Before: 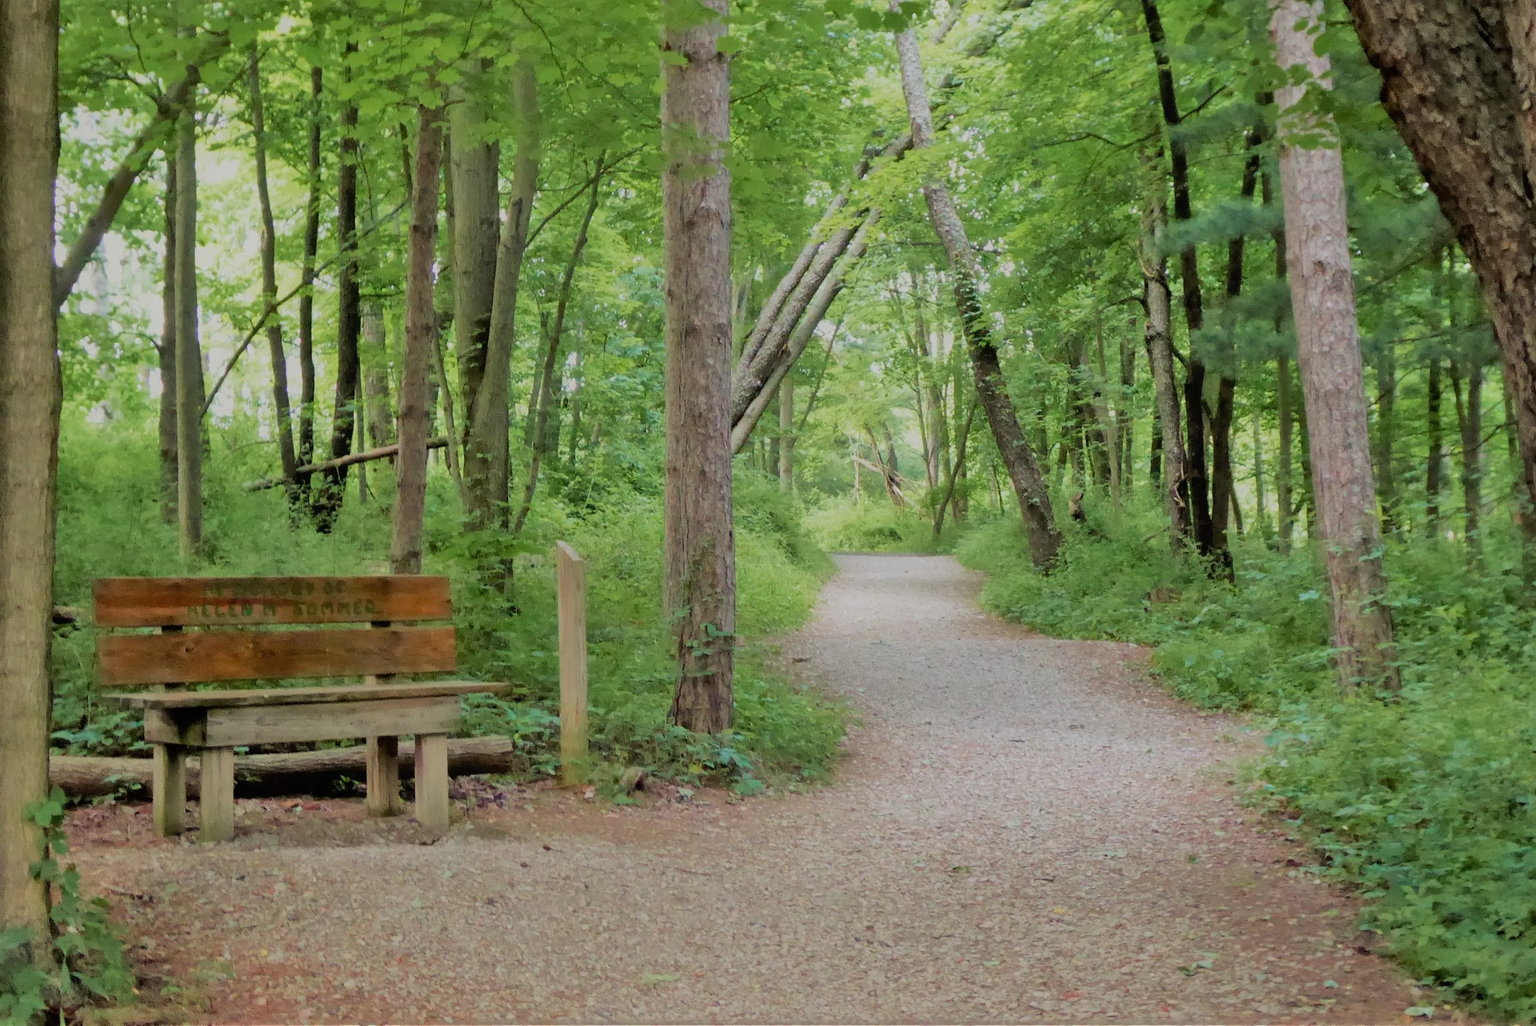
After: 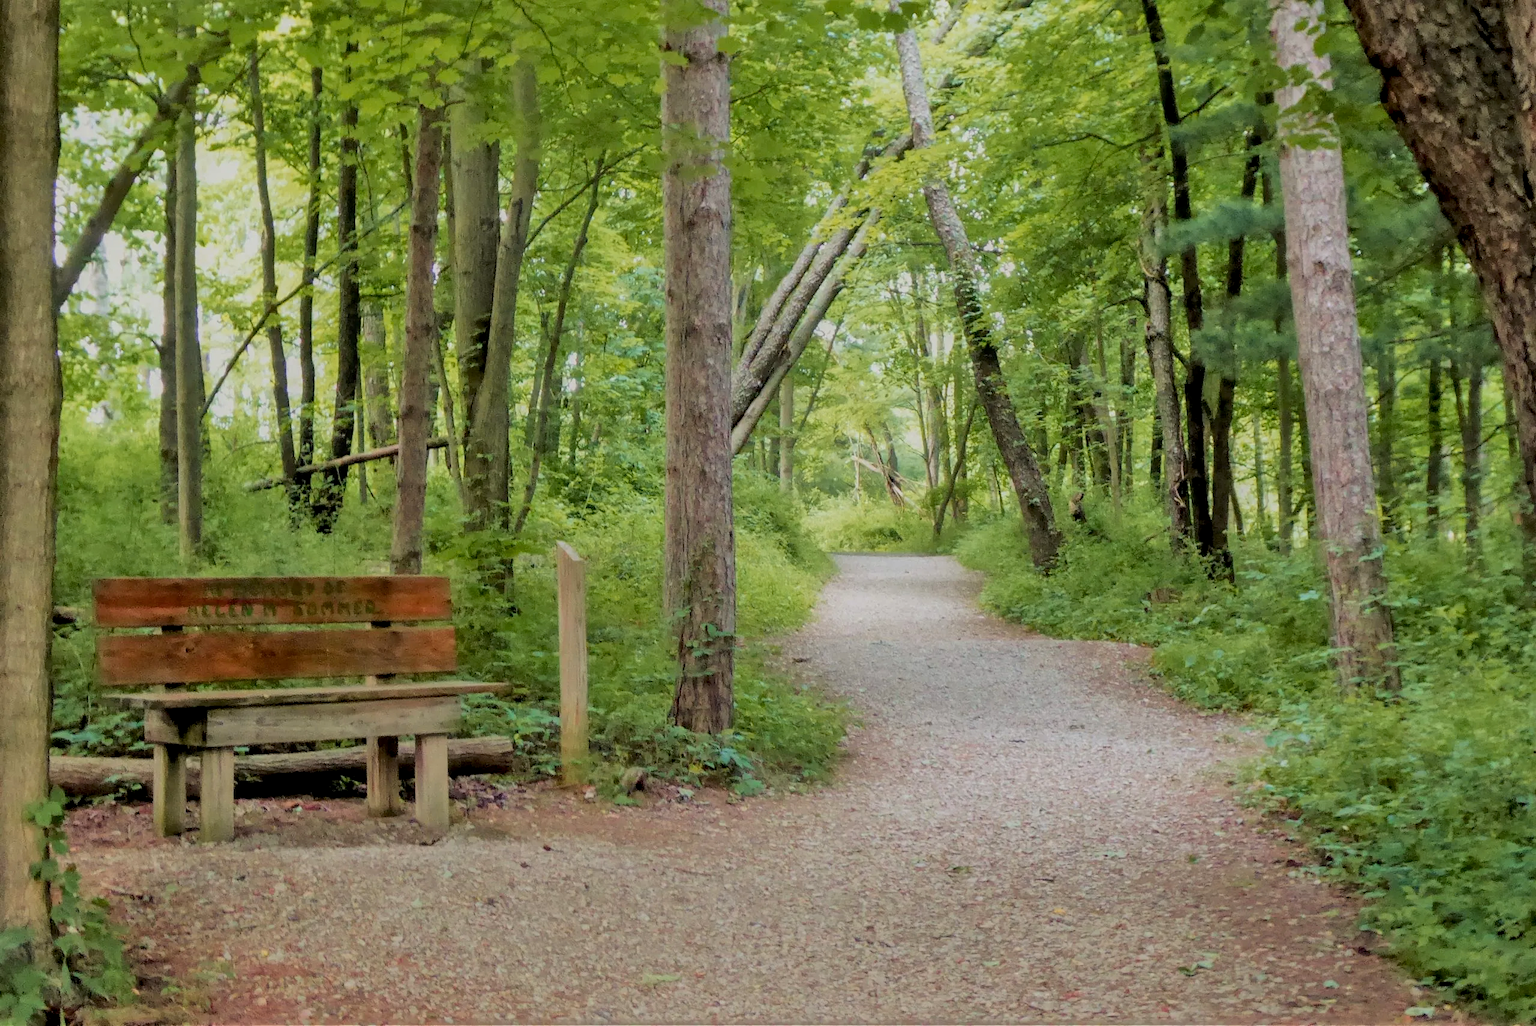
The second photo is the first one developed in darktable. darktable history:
color zones: curves: ch1 [(0.239, 0.552) (0.75, 0.5)]; ch2 [(0.25, 0.462) (0.749, 0.457)]
local contrast: on, module defaults
